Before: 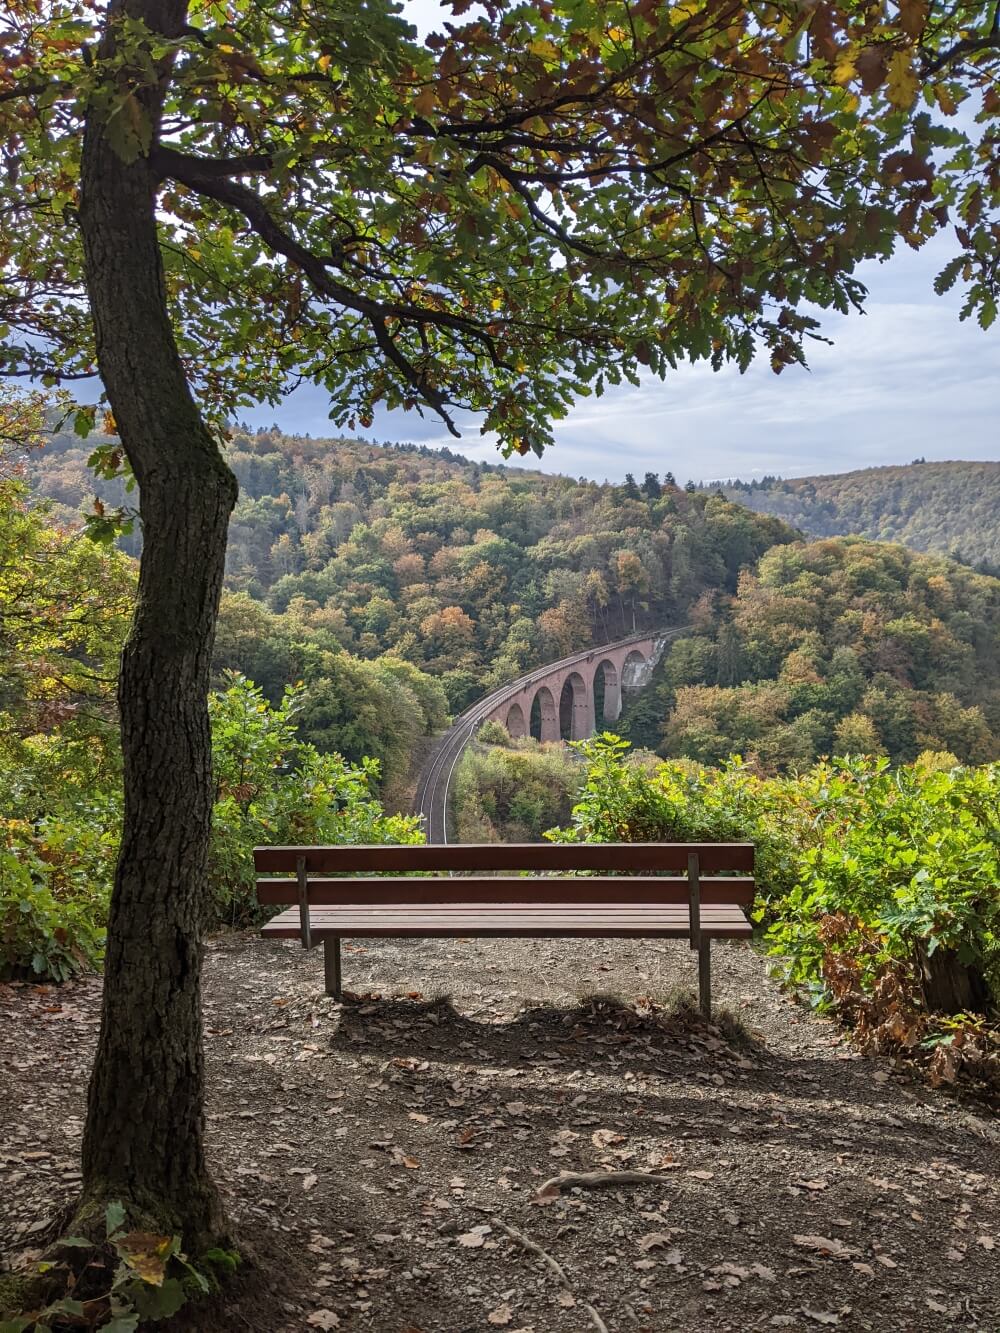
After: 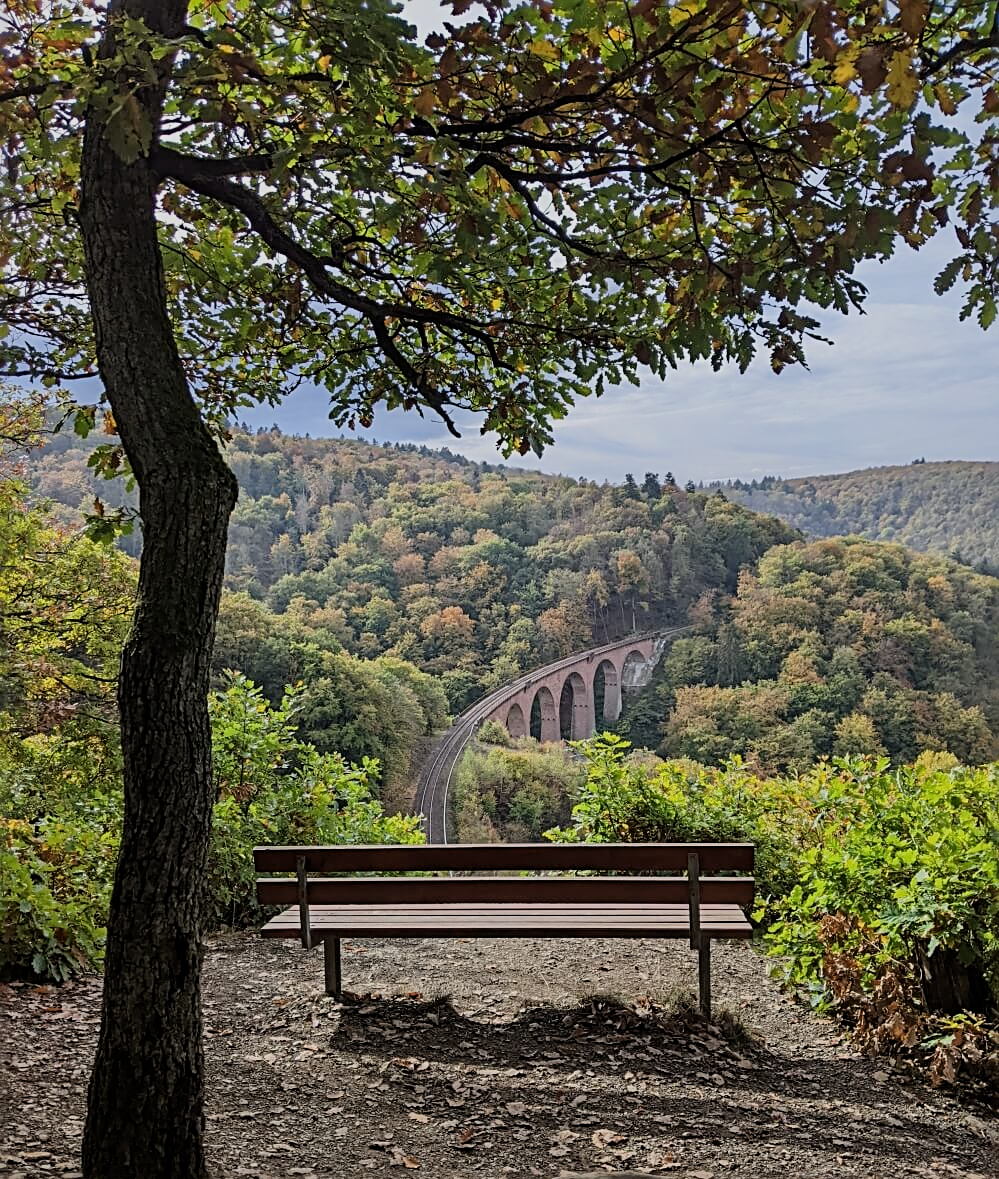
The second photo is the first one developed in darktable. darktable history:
filmic rgb: black relative exposure -7.65 EV, white relative exposure 4.56 EV, hardness 3.61, color science v6 (2022)
crop and rotate: top 0%, bottom 11.49%
sharpen: radius 3.119
